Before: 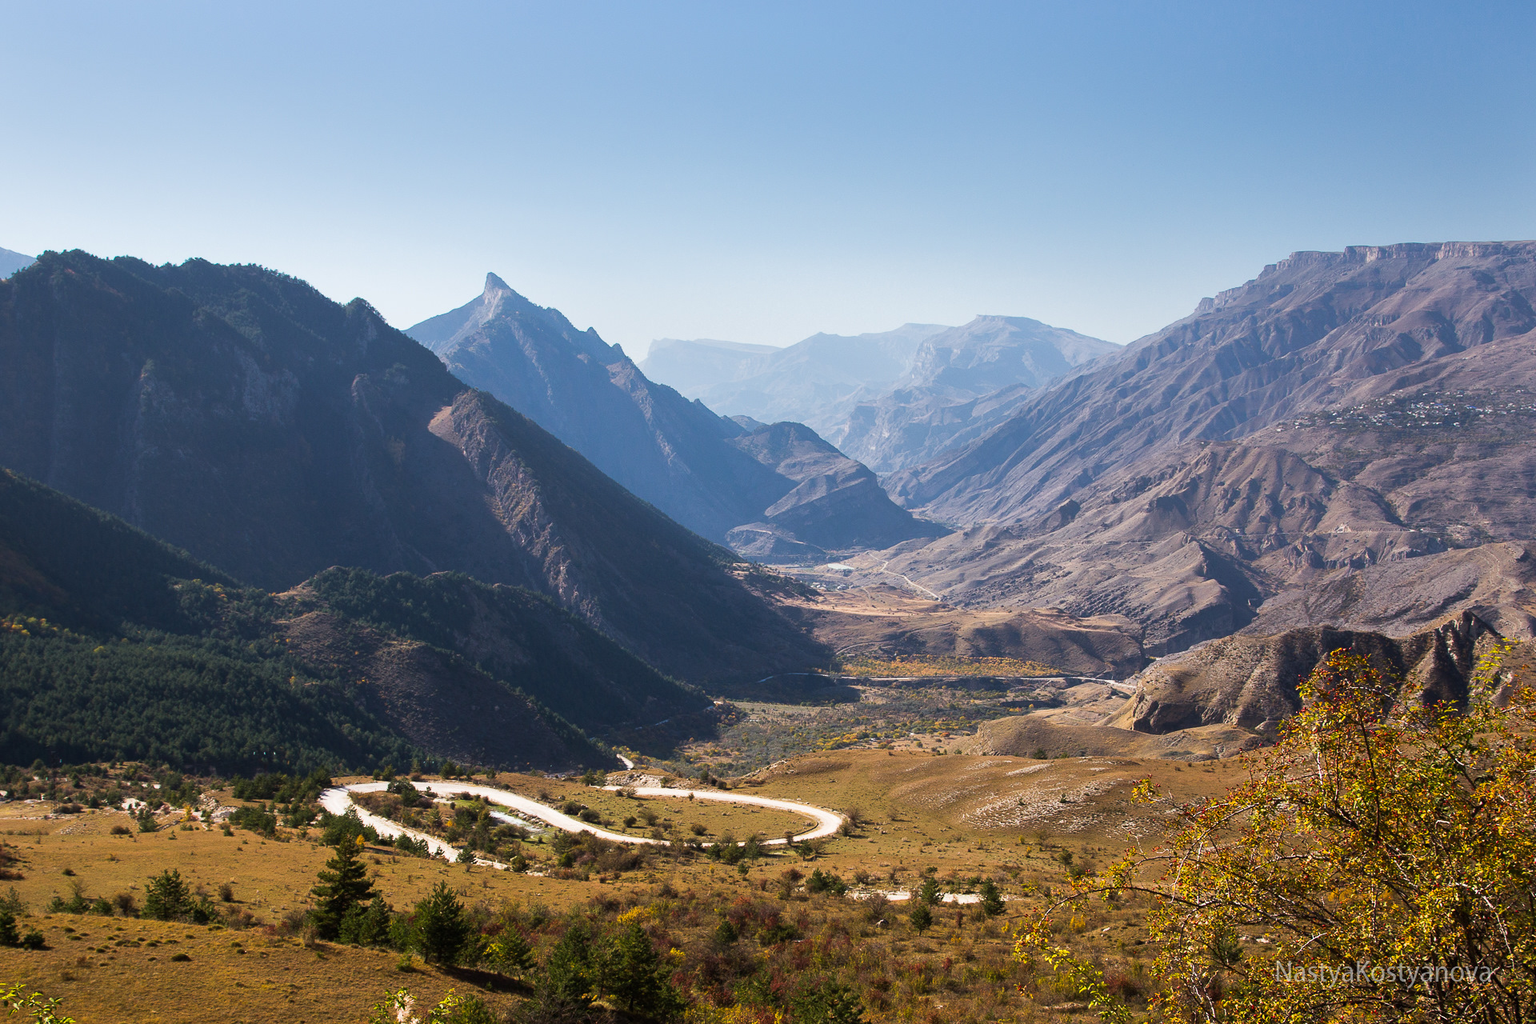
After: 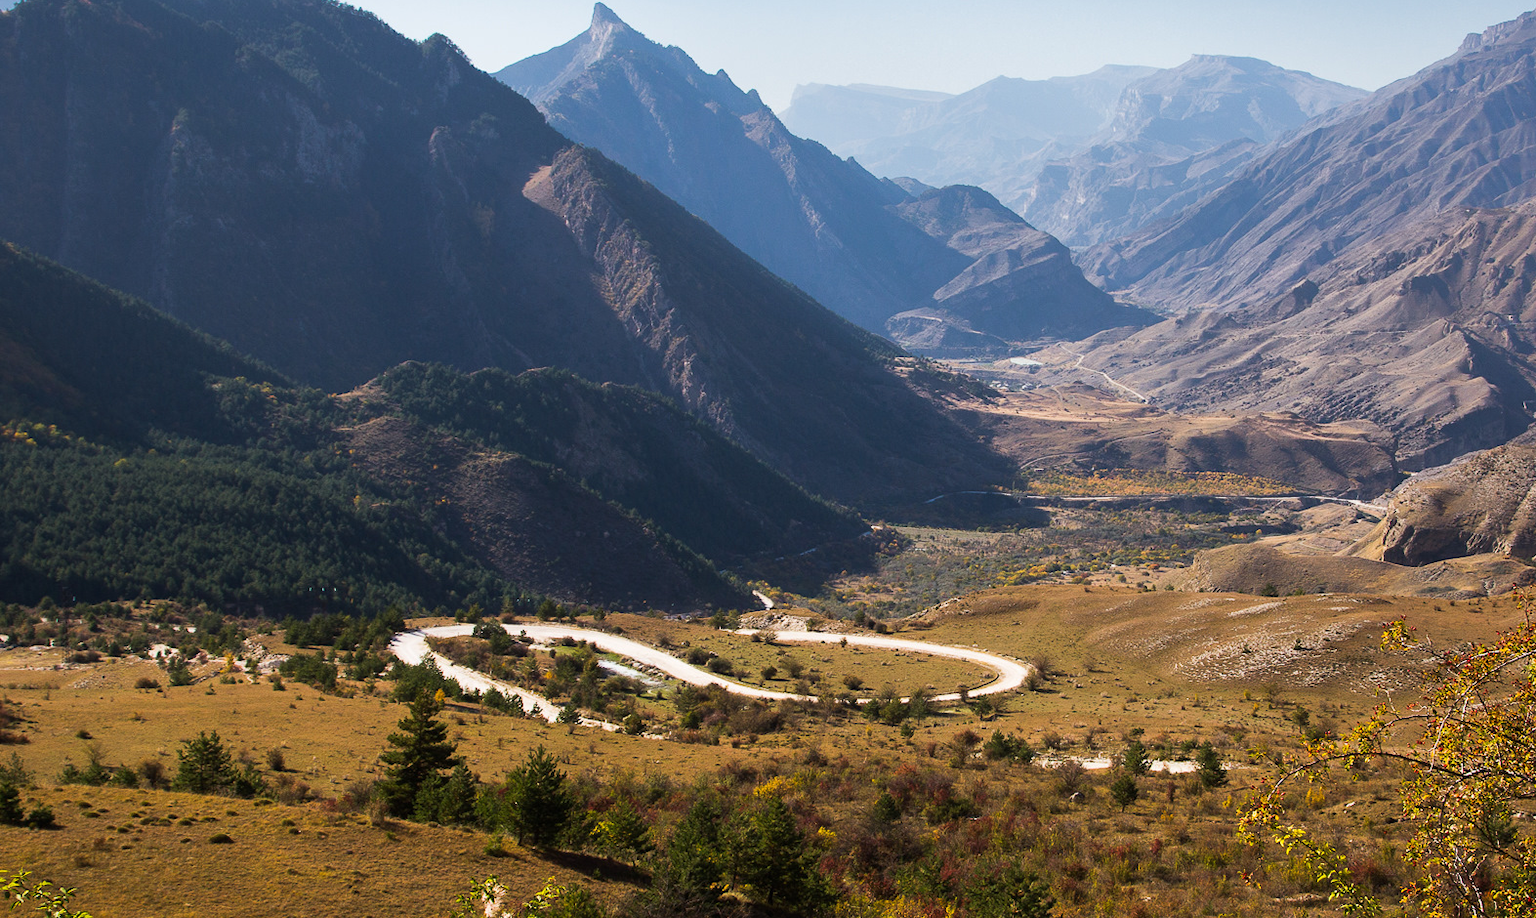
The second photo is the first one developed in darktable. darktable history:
crop: top 26.41%, right 18.06%
